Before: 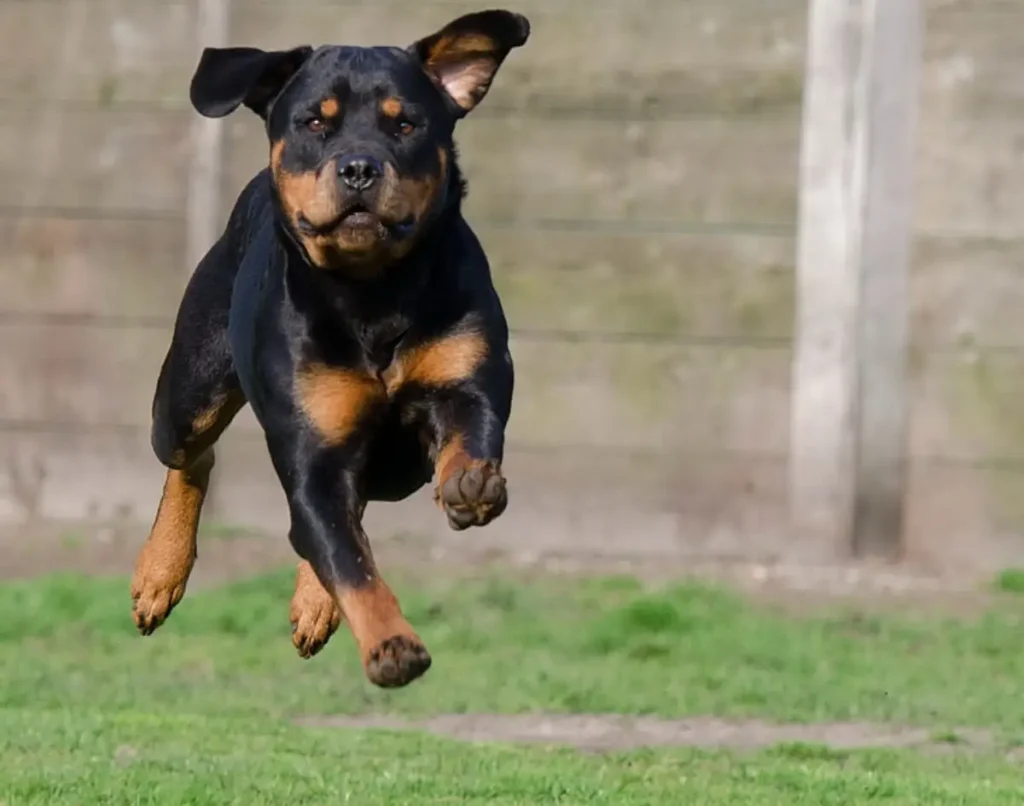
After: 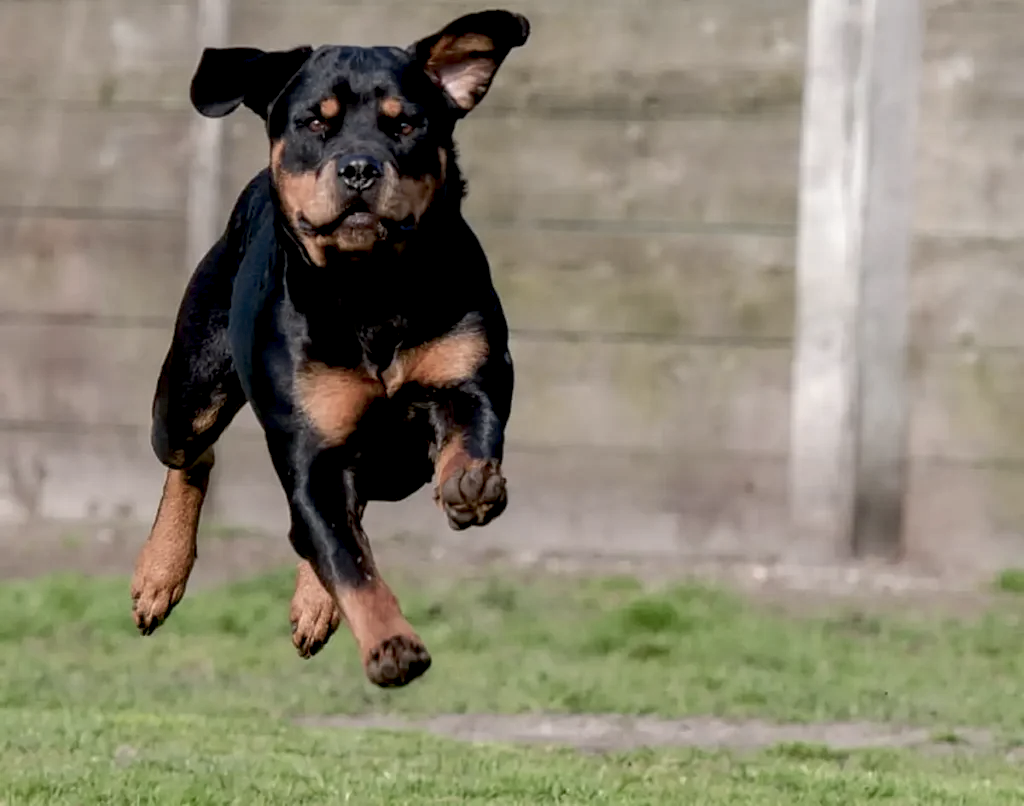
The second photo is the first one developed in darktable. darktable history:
color balance rgb: global offset › luminance -1.444%, perceptual saturation grading › global saturation -27.845%, hue shift -8.22°
local contrast: detail 130%
